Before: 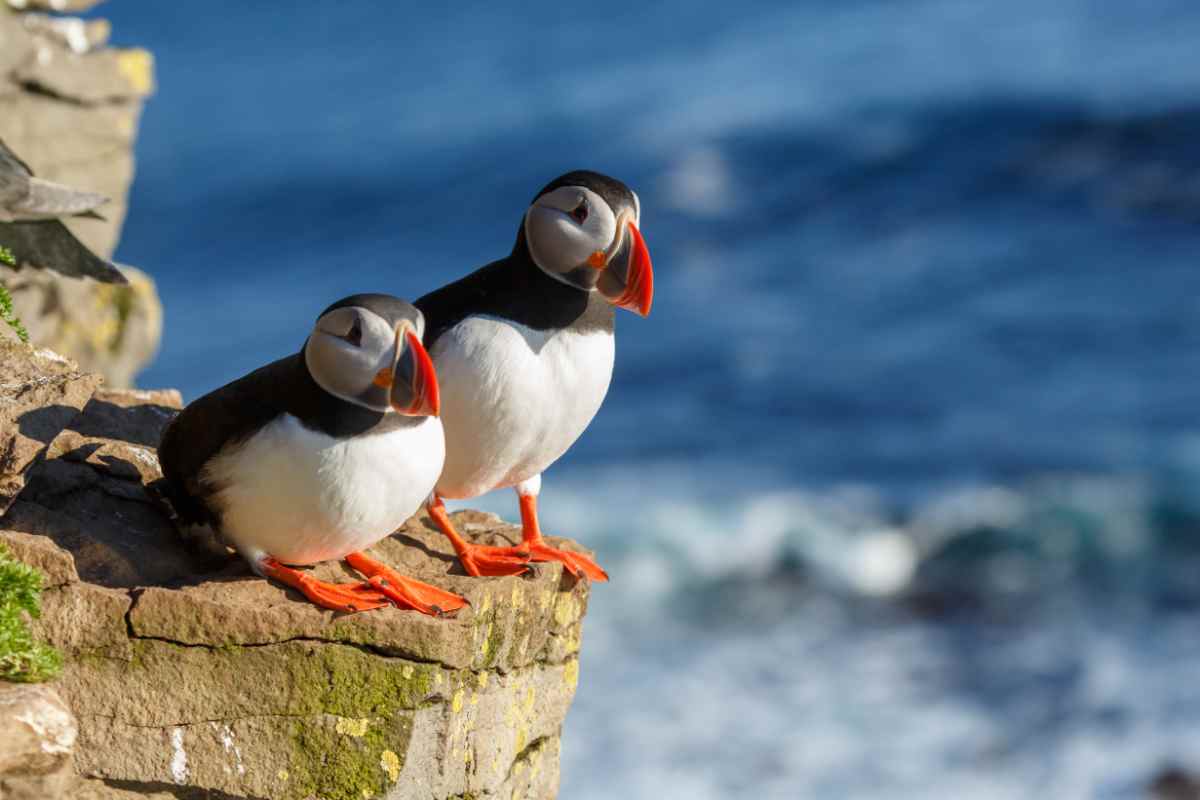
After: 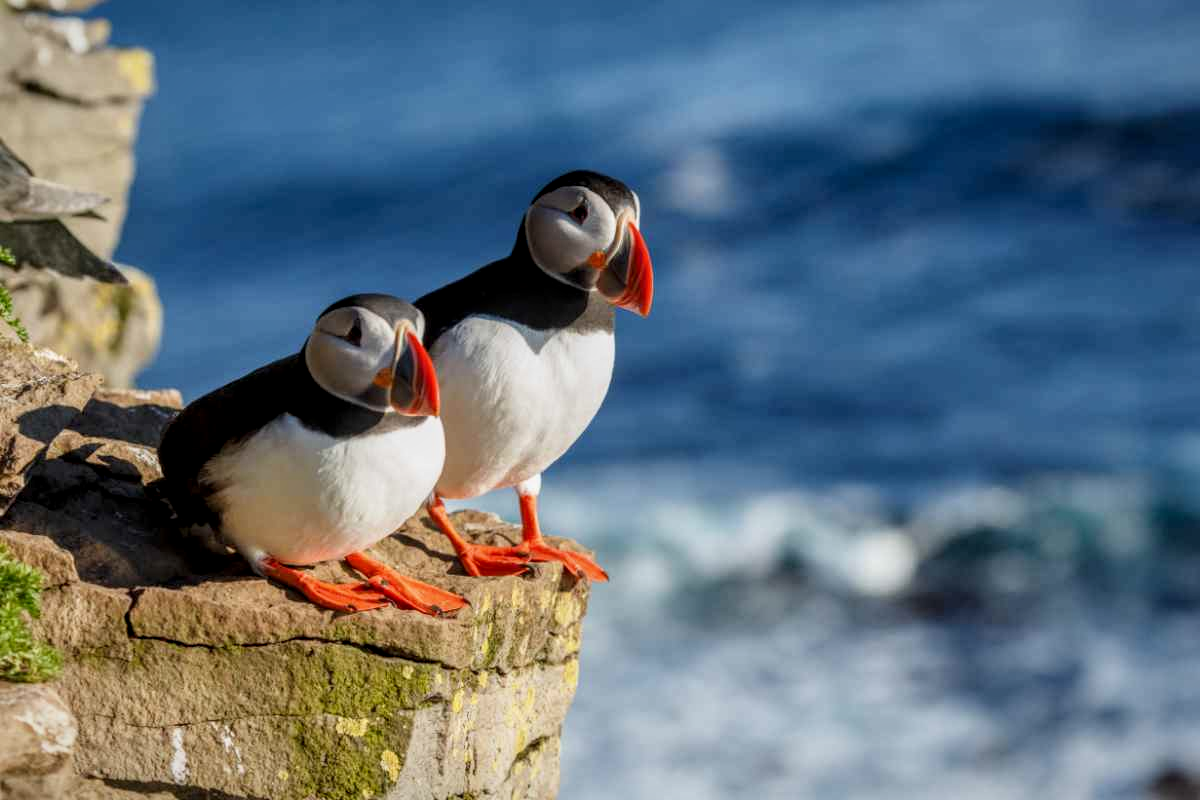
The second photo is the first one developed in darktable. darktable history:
filmic rgb: black relative exposure -11.38 EV, white relative exposure 3.21 EV, hardness 6.72
vignetting: fall-off start 97.91%, fall-off radius 99.16%, saturation -0.001, width/height ratio 1.427
local contrast: detail 130%
